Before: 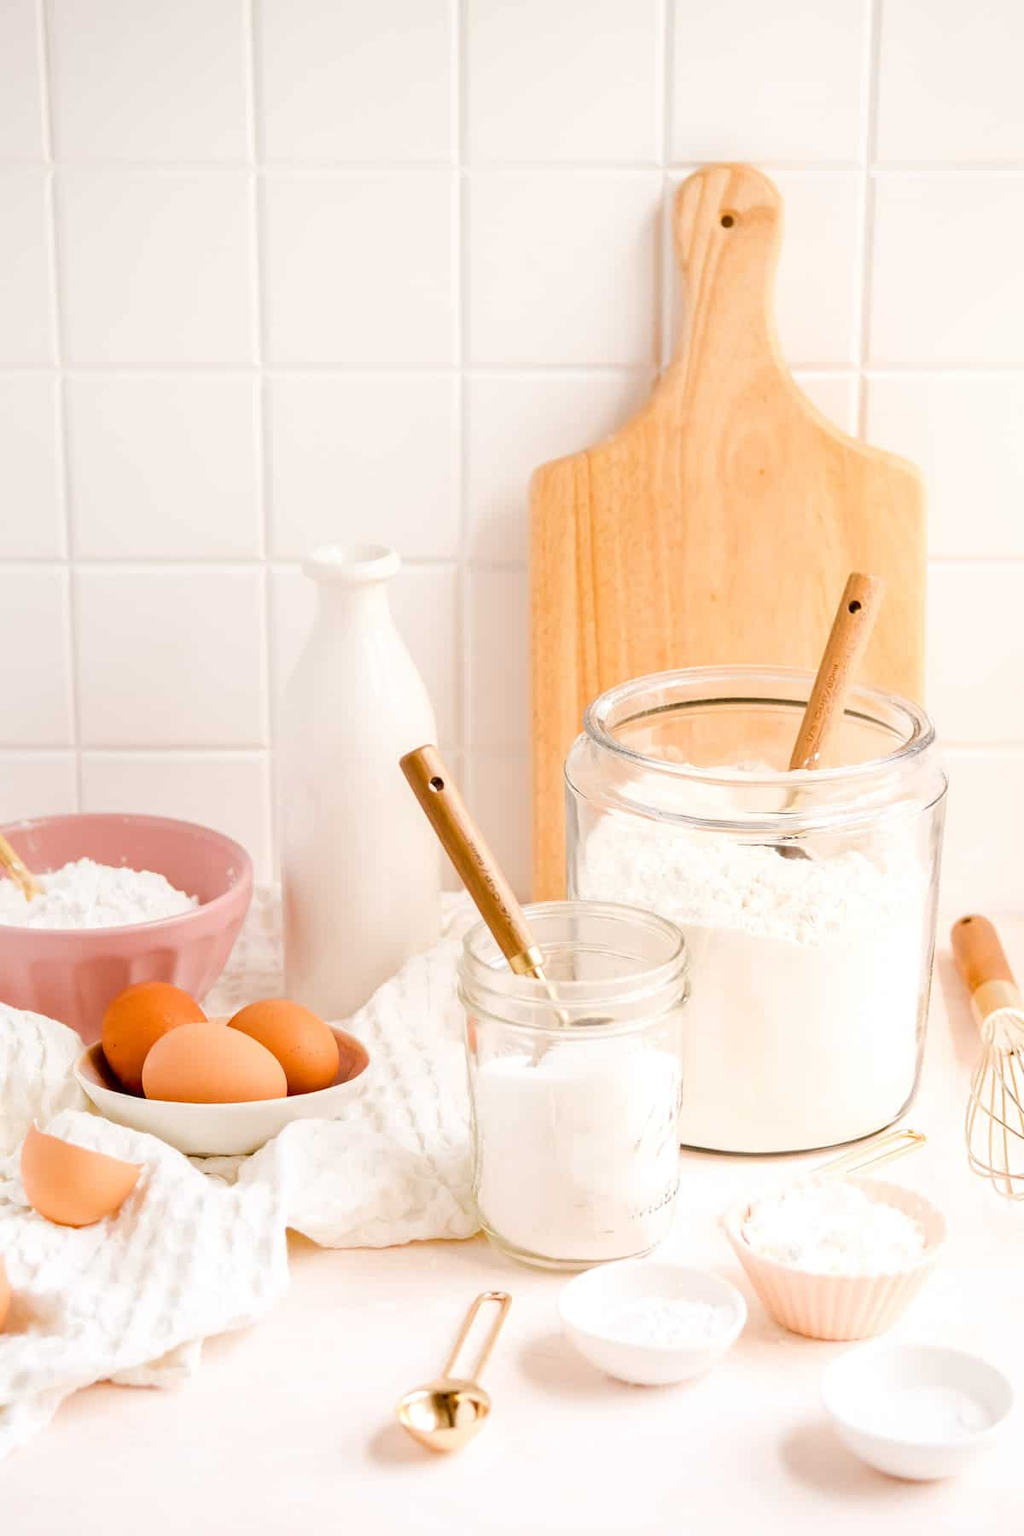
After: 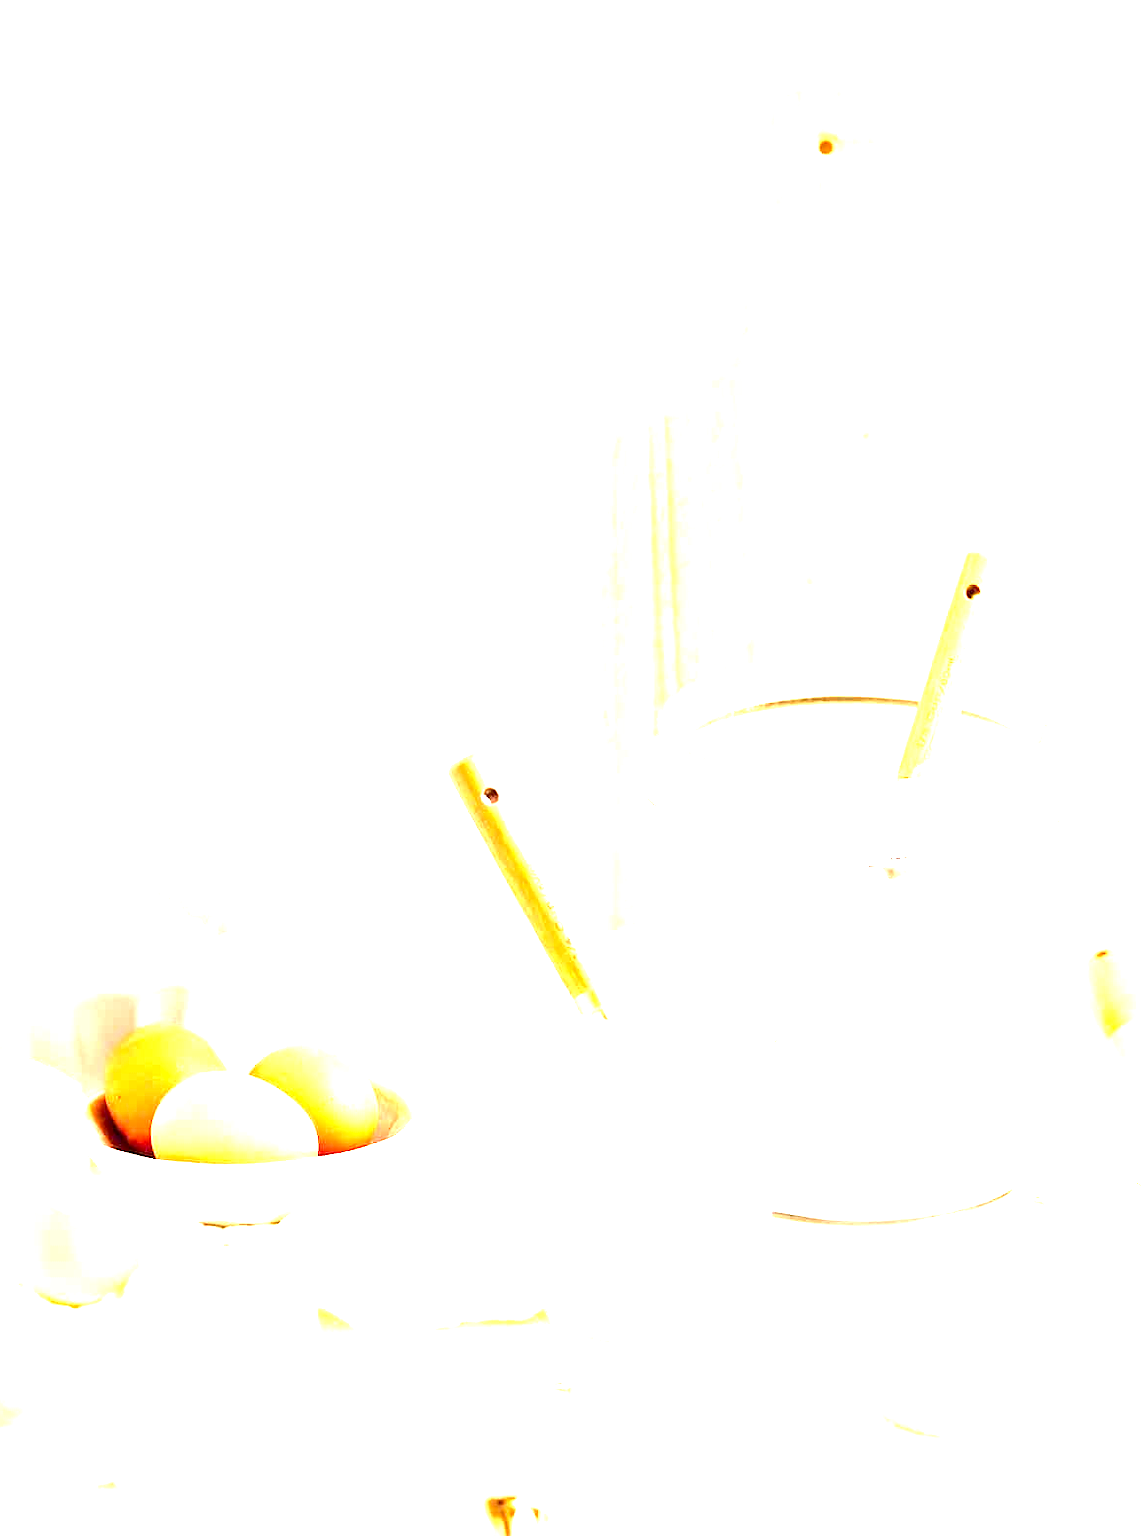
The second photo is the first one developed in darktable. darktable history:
crop: left 1.096%, top 6.12%, right 1.558%, bottom 7.123%
exposure: black level correction 0.001, exposure 2.692 EV, compensate exposure bias true, compensate highlight preservation false
